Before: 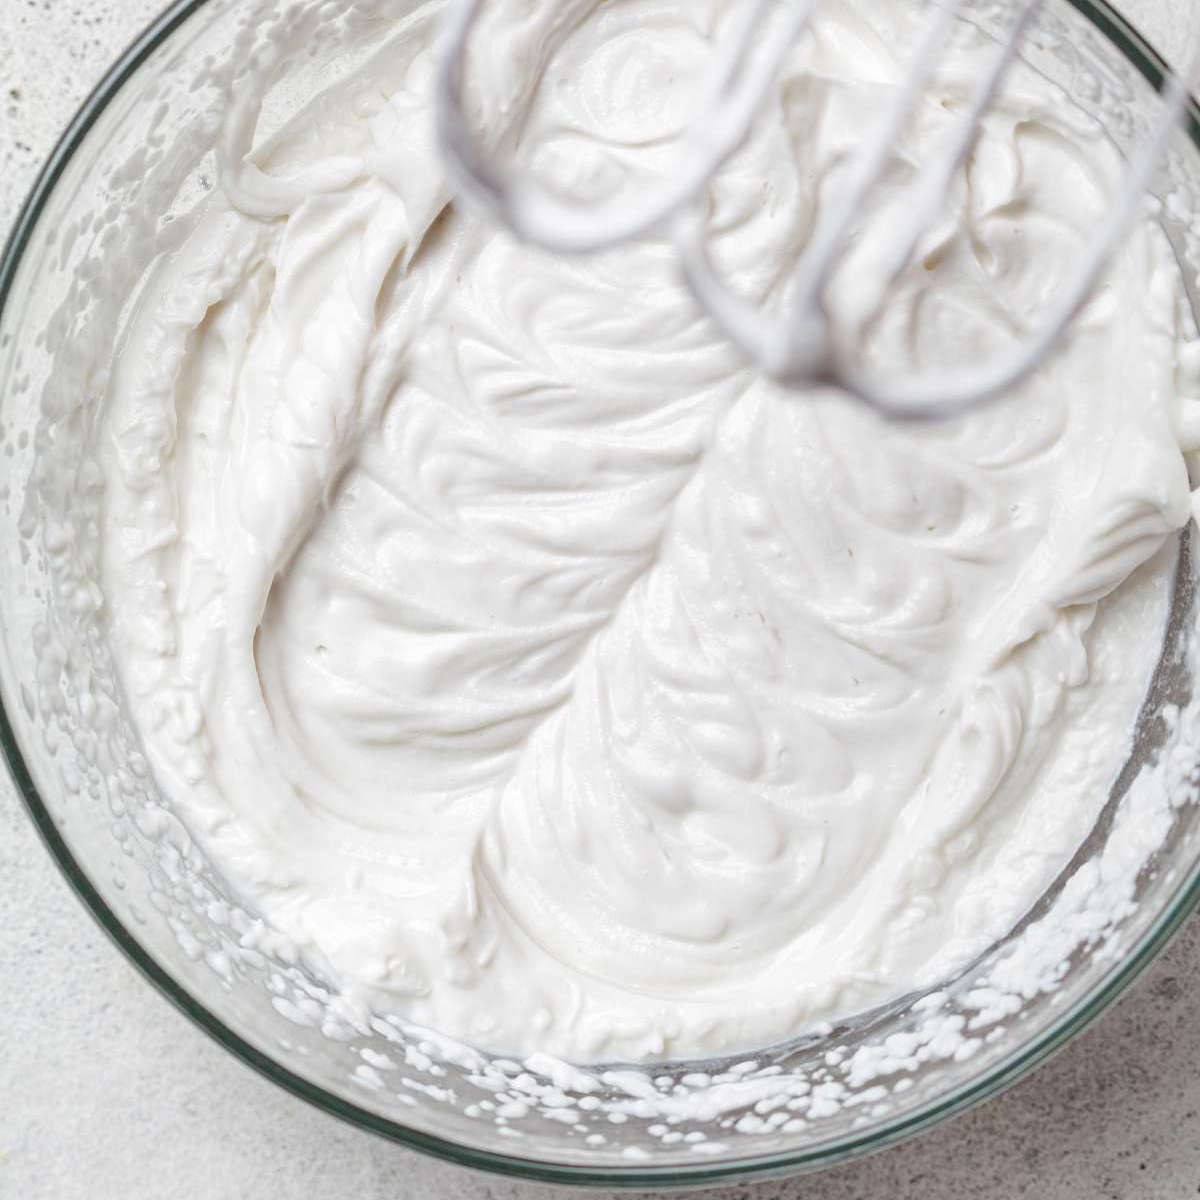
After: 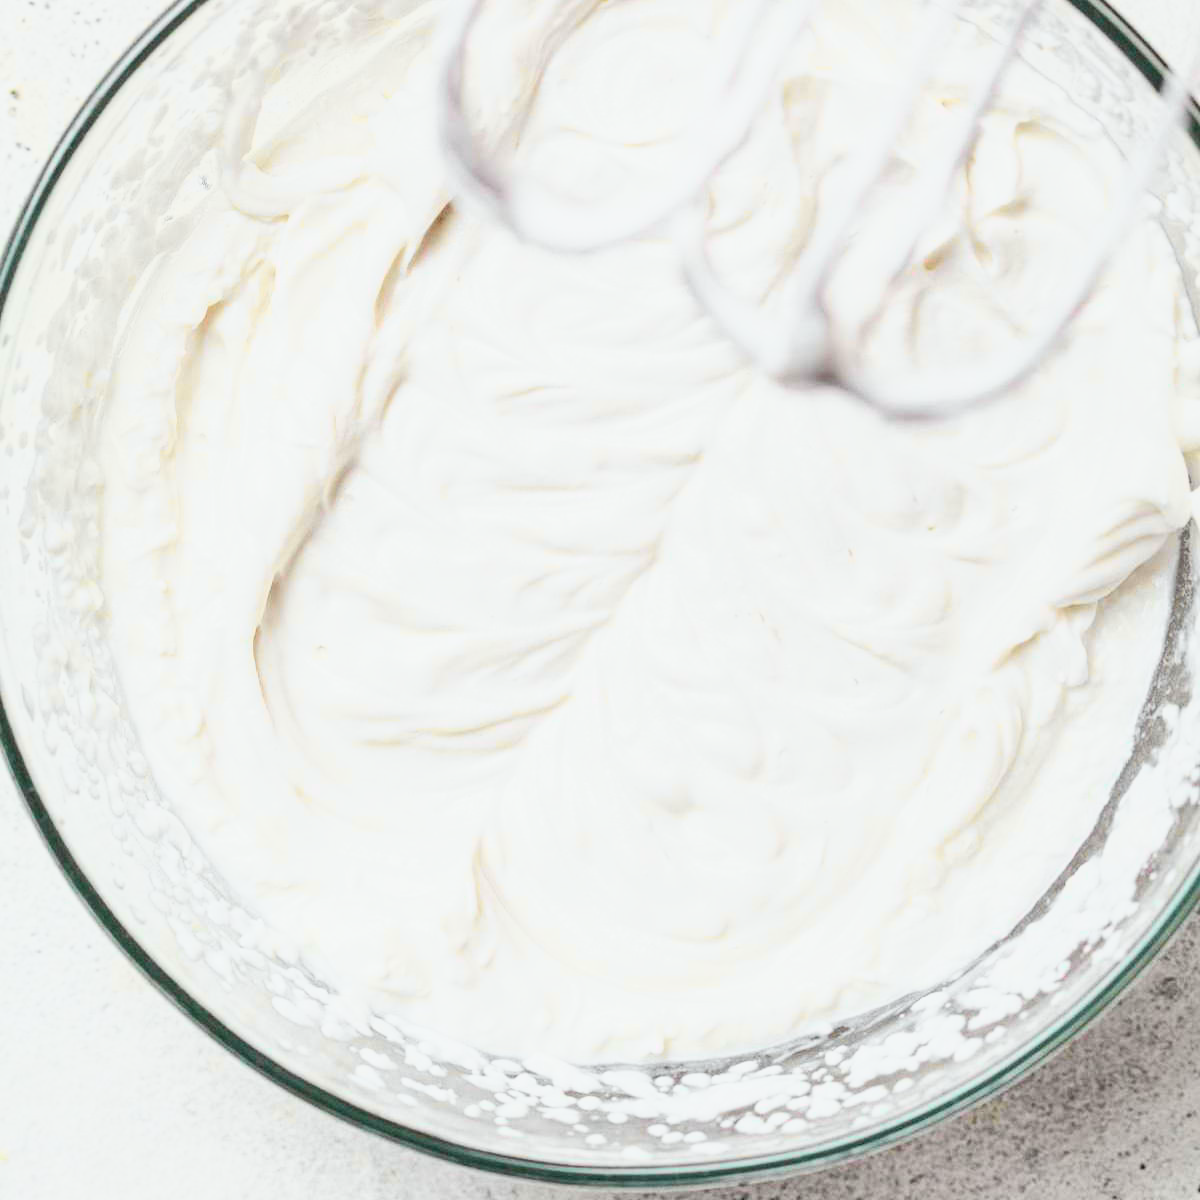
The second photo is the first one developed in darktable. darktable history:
tone curve: curves: ch0 [(0, 0) (0.131, 0.094) (0.326, 0.386) (0.481, 0.623) (0.593, 0.764) (0.812, 0.933) (1, 0.974)]; ch1 [(0, 0) (0.366, 0.367) (0.475, 0.453) (0.494, 0.493) (0.504, 0.497) (0.553, 0.584) (1, 1)]; ch2 [(0, 0) (0.333, 0.346) (0.375, 0.375) (0.424, 0.43) (0.476, 0.492) (0.502, 0.503) (0.533, 0.556) (0.566, 0.599) (0.614, 0.653) (1, 1)], color space Lab, independent channels, preserve colors none
